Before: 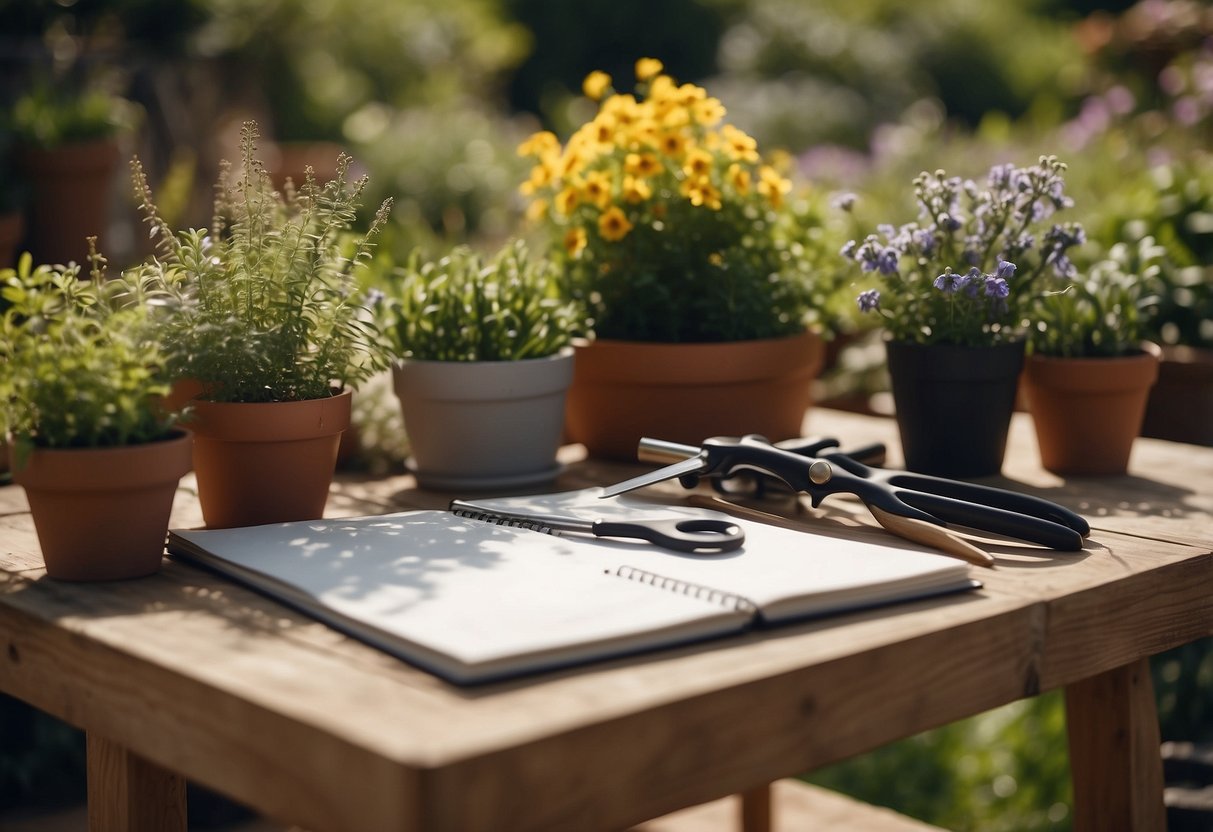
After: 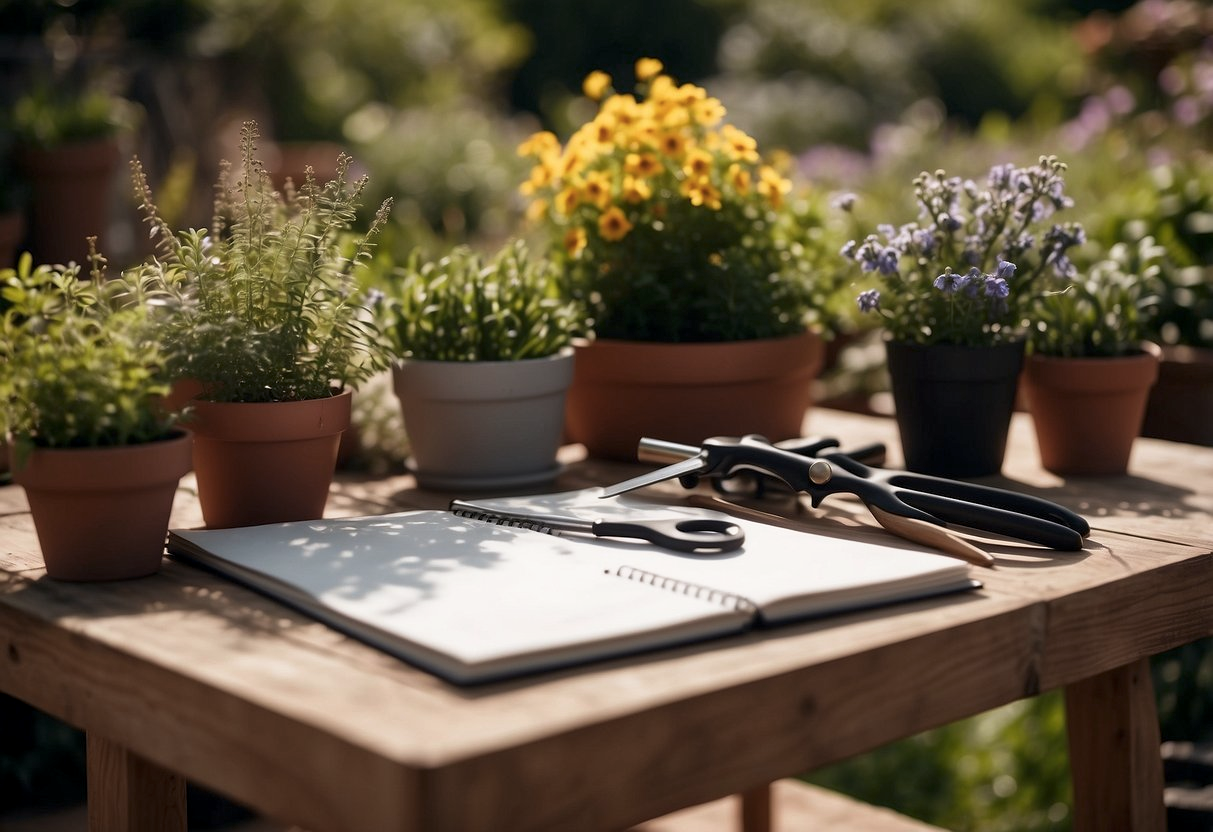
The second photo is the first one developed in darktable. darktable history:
tone curve: curves: ch0 [(0, 0) (0.003, 0.003) (0.011, 0.011) (0.025, 0.026) (0.044, 0.046) (0.069, 0.071) (0.1, 0.103) (0.136, 0.14) (0.177, 0.183) (0.224, 0.232) (0.277, 0.286) (0.335, 0.346) (0.399, 0.412) (0.468, 0.483) (0.543, 0.561) (0.623, 0.643) (0.709, 0.732) (0.801, 0.826) (0.898, 0.917) (1, 1)], preserve colors none
color look up table: target L [73.93, 66.01, 49.36, 34.91, 100, 64.17, 61.31, 55.84, 48.04, 38.99, 30.04, 53.75, 51.47, 26.27, 28.72, 85.7, 75.66, 65.9, 63.82, 50.12, 46.52, 47.17, 28.05, 11.33, 0 ×25], target a [-2.726, -22.03, -35.47, -12.36, 0, 12.56, 16.63, 29.57, 43.1, 45.48, 11.11, 5.095, 41.22, 18.25, 9.489, -0.97, -1.98, -26.59, -2.428, -20.72, -2.102, -4.835, -2.058, -0.785, 0 ×25], target b [61.52, 46.66, 28.1, 17.02, 0.005, 53.36, 8.284, 42.16, 8.441, 18.13, 8.926, -25.24, -18.08, -19.87, -46.23, -2.39, -3.326, -5.027, -3.687, -26.66, -2.84, -23.96, -2.726, -1.06, 0 ×25], num patches 24
